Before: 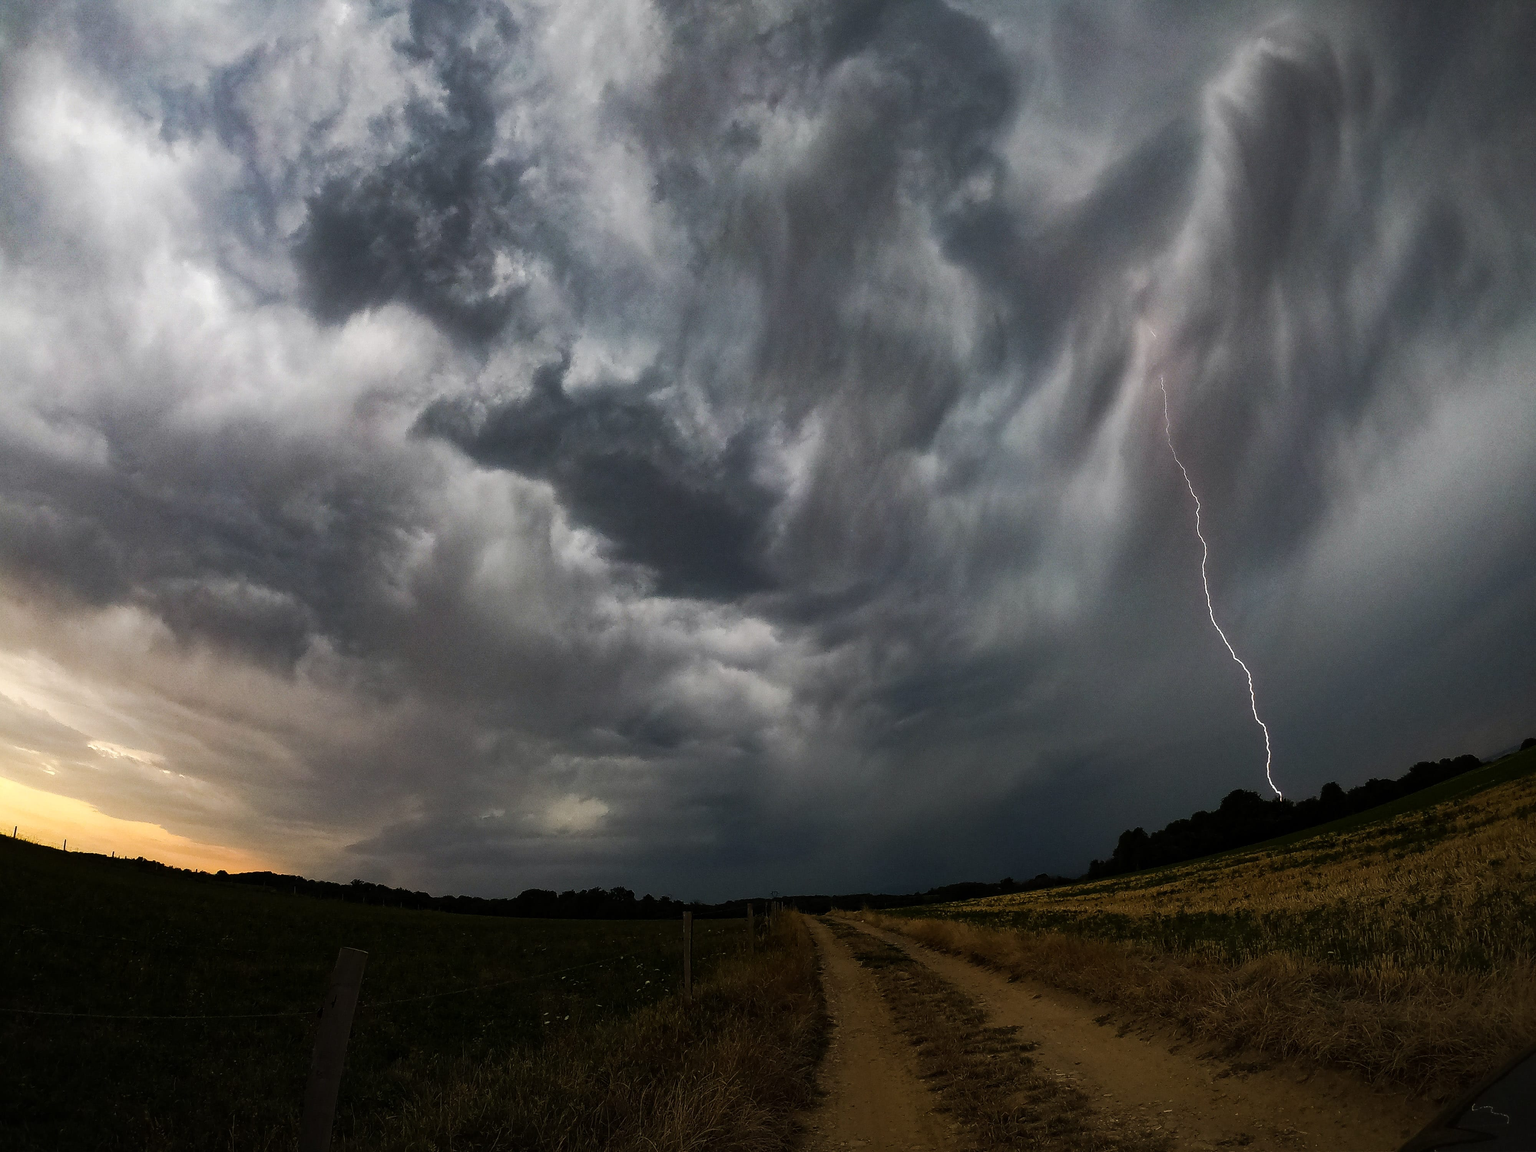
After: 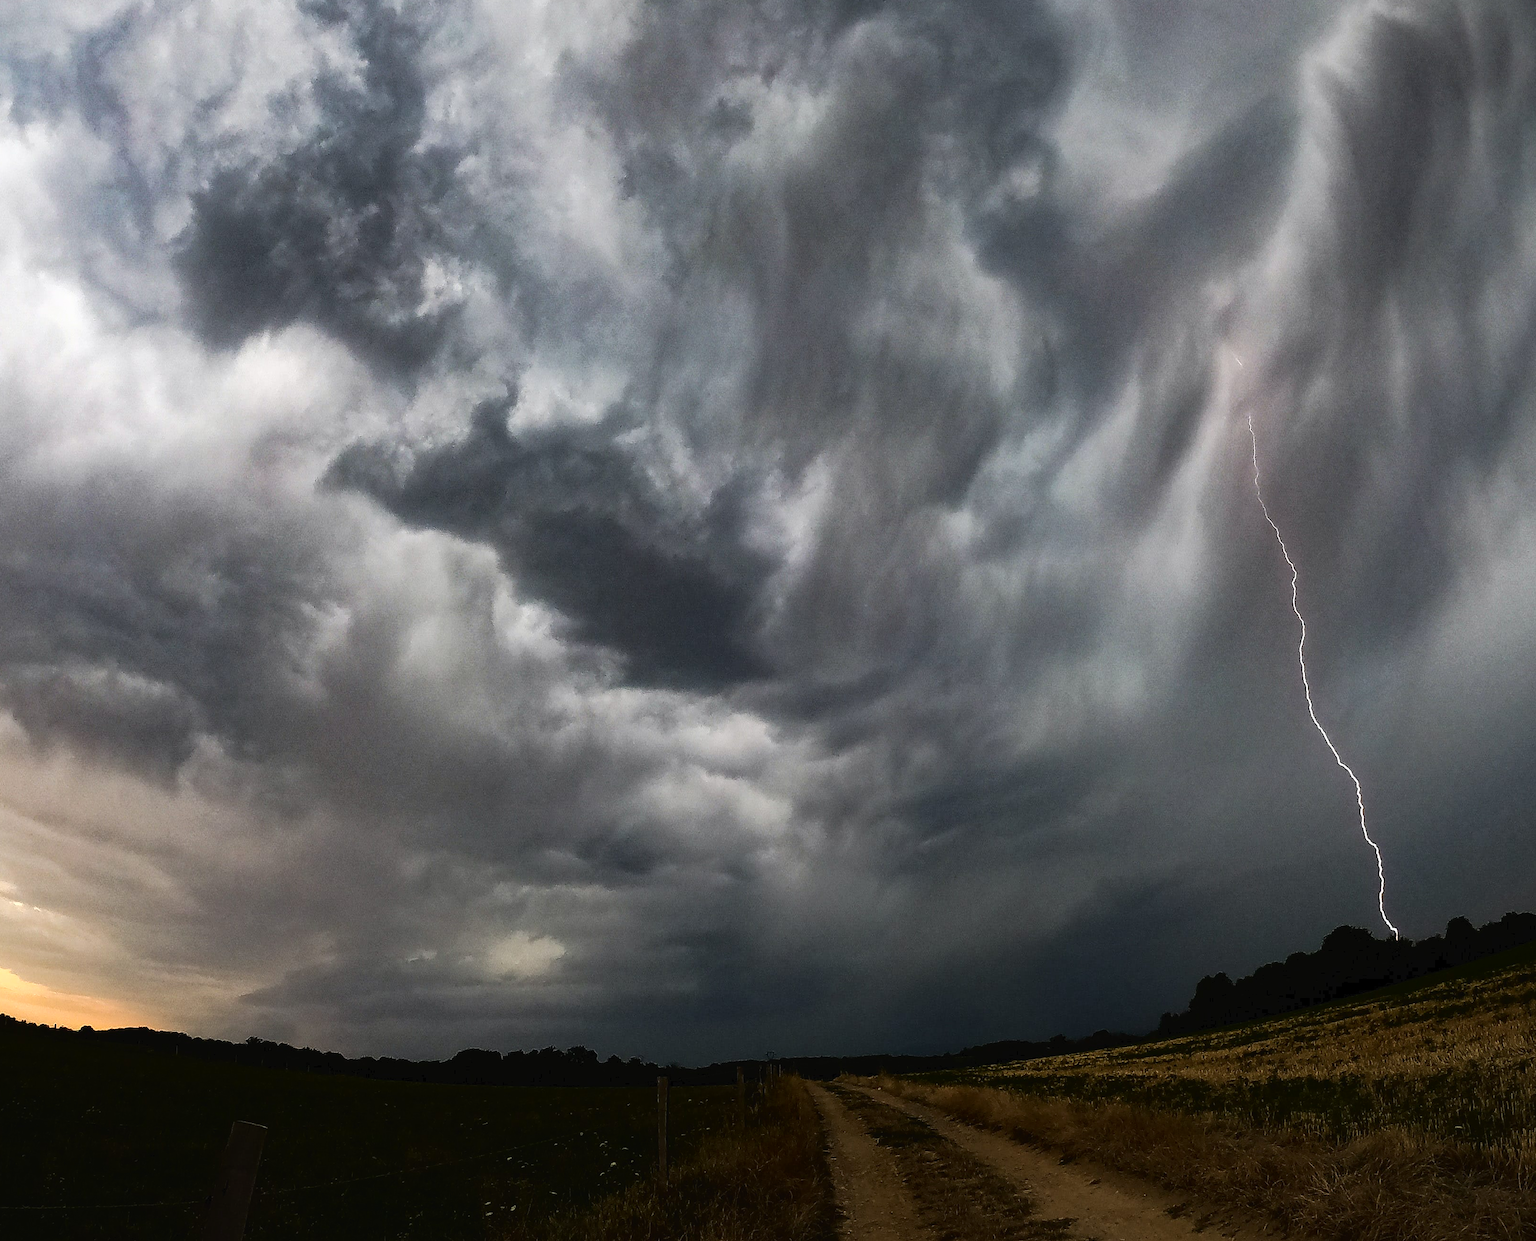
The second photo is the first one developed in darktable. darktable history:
tone curve: curves: ch0 [(0, 0) (0.003, 0.025) (0.011, 0.025) (0.025, 0.029) (0.044, 0.035) (0.069, 0.053) (0.1, 0.083) (0.136, 0.118) (0.177, 0.163) (0.224, 0.22) (0.277, 0.295) (0.335, 0.371) (0.399, 0.444) (0.468, 0.524) (0.543, 0.618) (0.623, 0.702) (0.709, 0.79) (0.801, 0.89) (0.898, 0.973) (1, 1)], color space Lab, independent channels
crop: left 9.919%, top 3.601%, right 9.241%, bottom 9.276%
